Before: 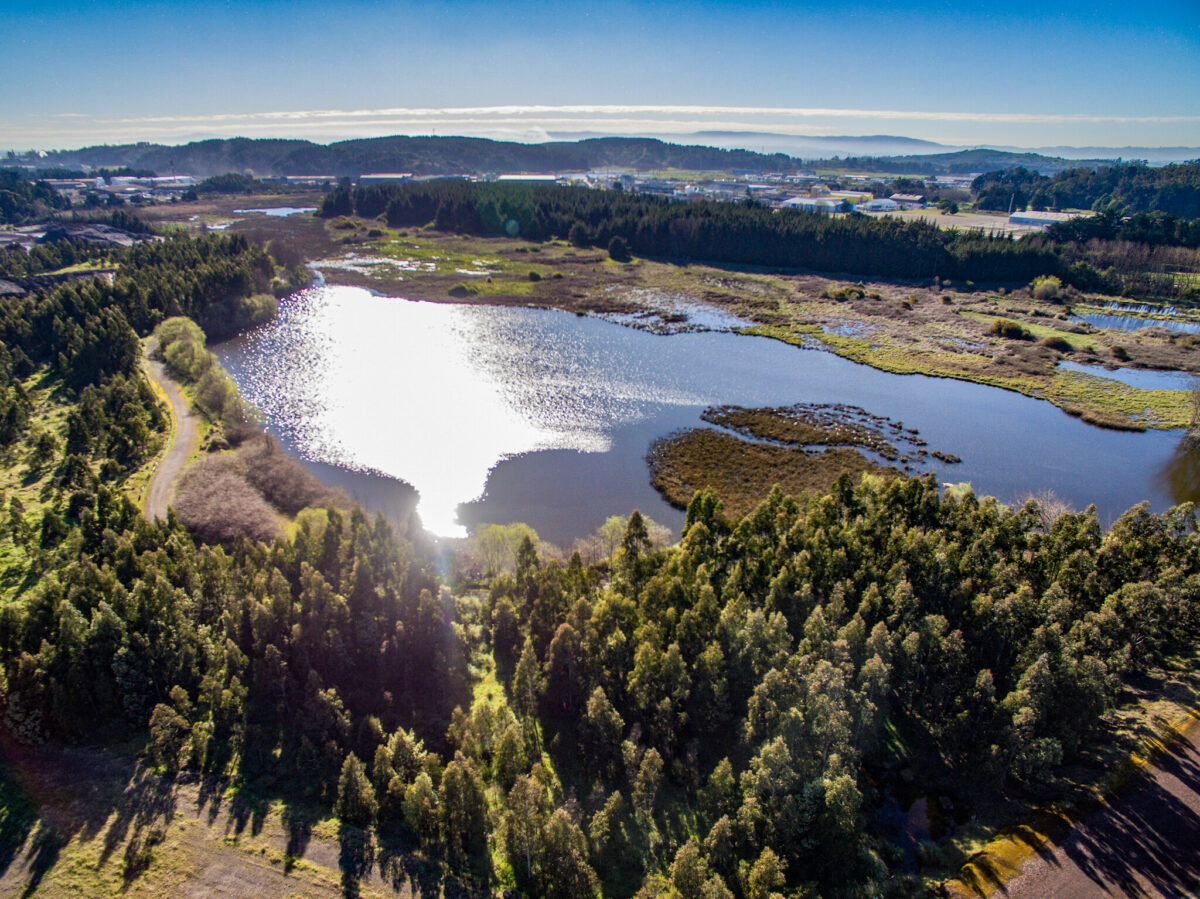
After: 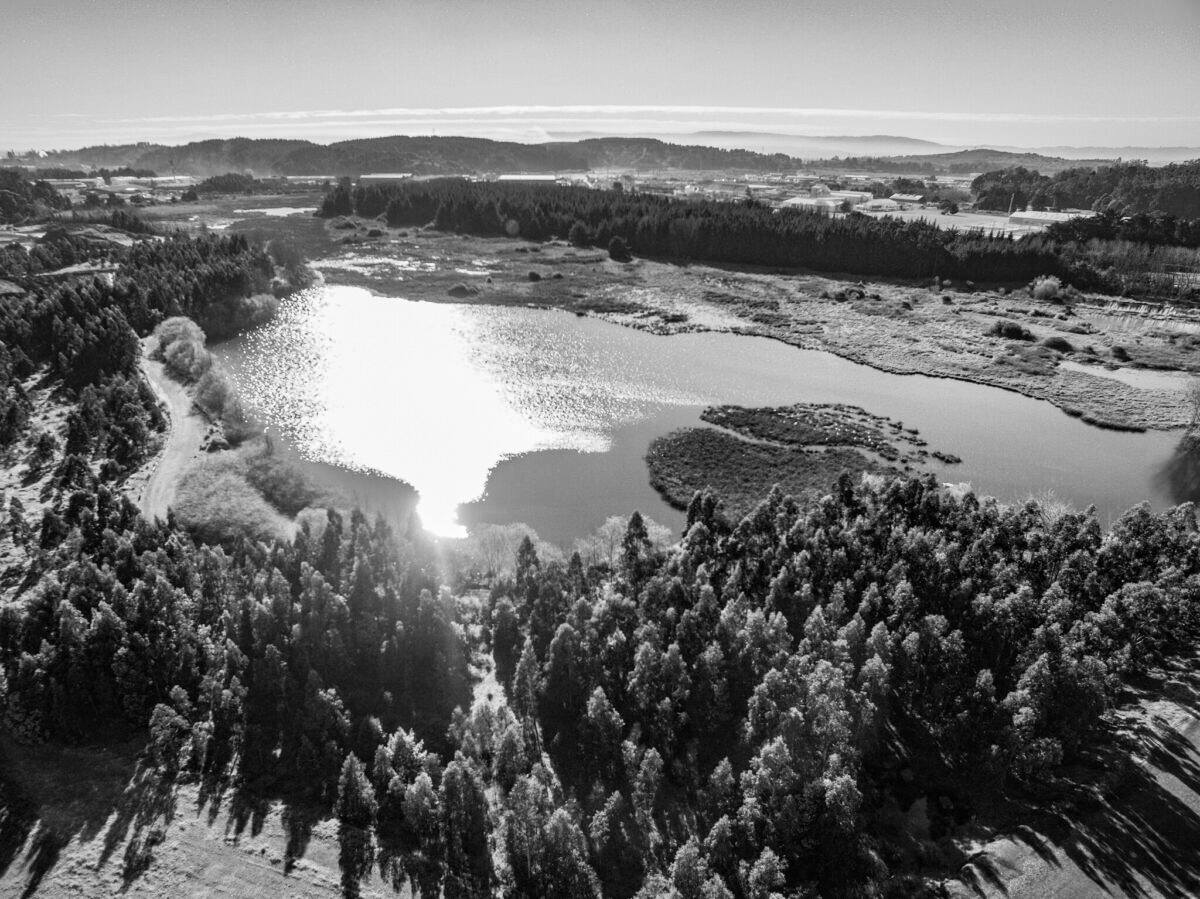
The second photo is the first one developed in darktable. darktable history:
tone curve: curves: ch0 [(0, 0) (0.003, 0.003) (0.011, 0.011) (0.025, 0.024) (0.044, 0.043) (0.069, 0.067) (0.1, 0.096) (0.136, 0.131) (0.177, 0.171) (0.224, 0.216) (0.277, 0.266) (0.335, 0.322) (0.399, 0.384) (0.468, 0.45) (0.543, 0.547) (0.623, 0.626) (0.709, 0.712) (0.801, 0.802) (0.898, 0.898) (1, 1)], preserve colors none
color look up table: target L [96.19, 87.05, 76.62, 90.59, 84.2, 88.83, 82.05, 83.48, 51.62, 63.98, 67.75, 55.15, 56.71, 37.41, 26.21, 16.59, 200, 100, 80.97, 79.52, 73.68, 74.42, 67.37, 53.58, 37.41, 27.09, 3.023, 93.05, 89.18, 84.2, 65.5, 78.8, 73.32, 85.99, 74.42, 88.12, 76.25, 42.78, 57.87, 44.82, 39.07, 13.71, 94.8, 93.05, 82.41, 83.48, 59.41, 59.41, 8.248], target a [0 ×42, 0.001, 0 ×6], target b [0 ×49], num patches 49
